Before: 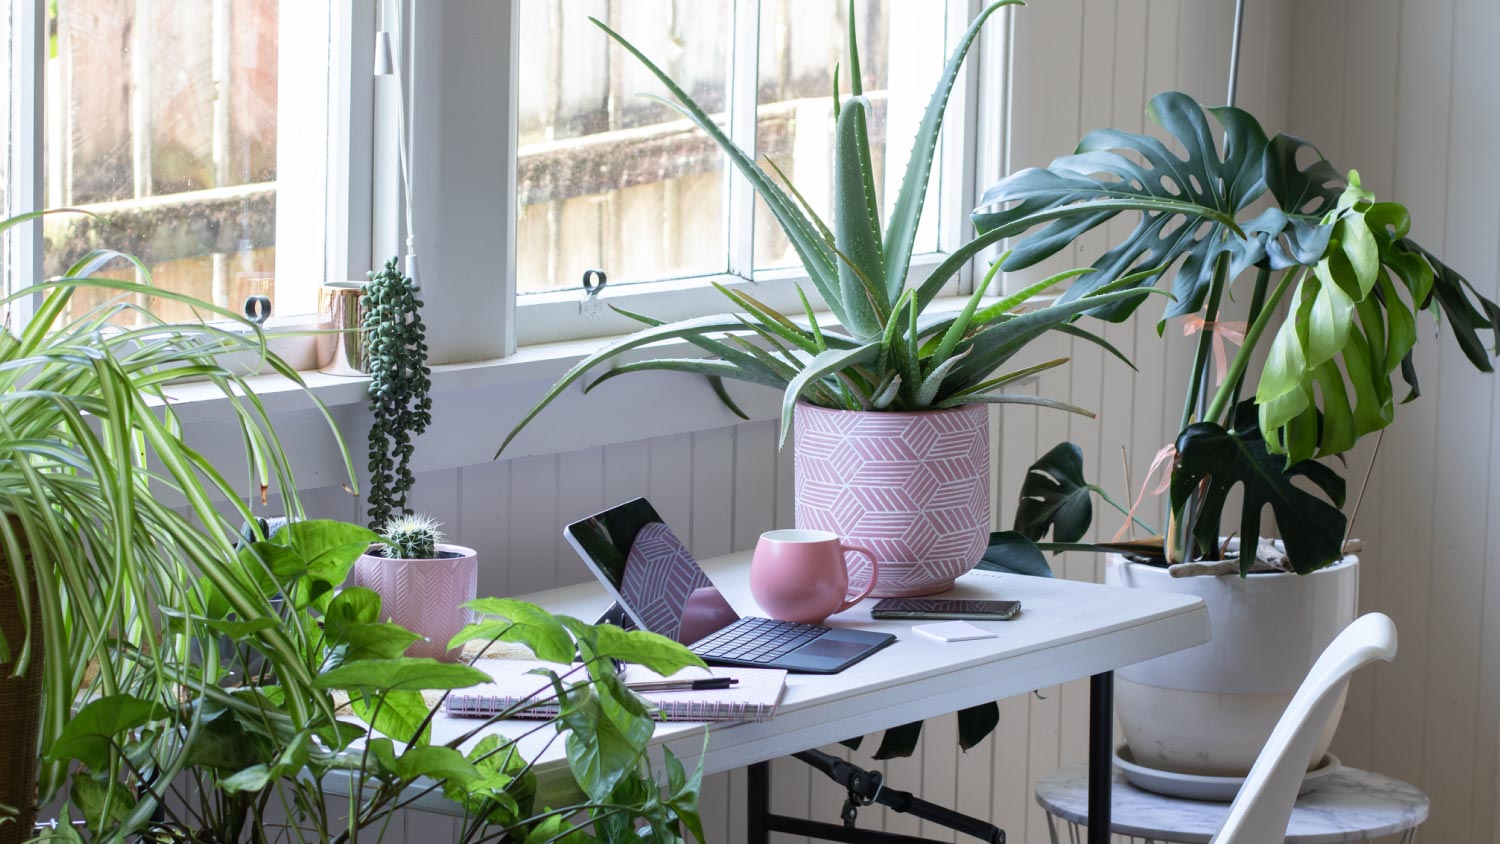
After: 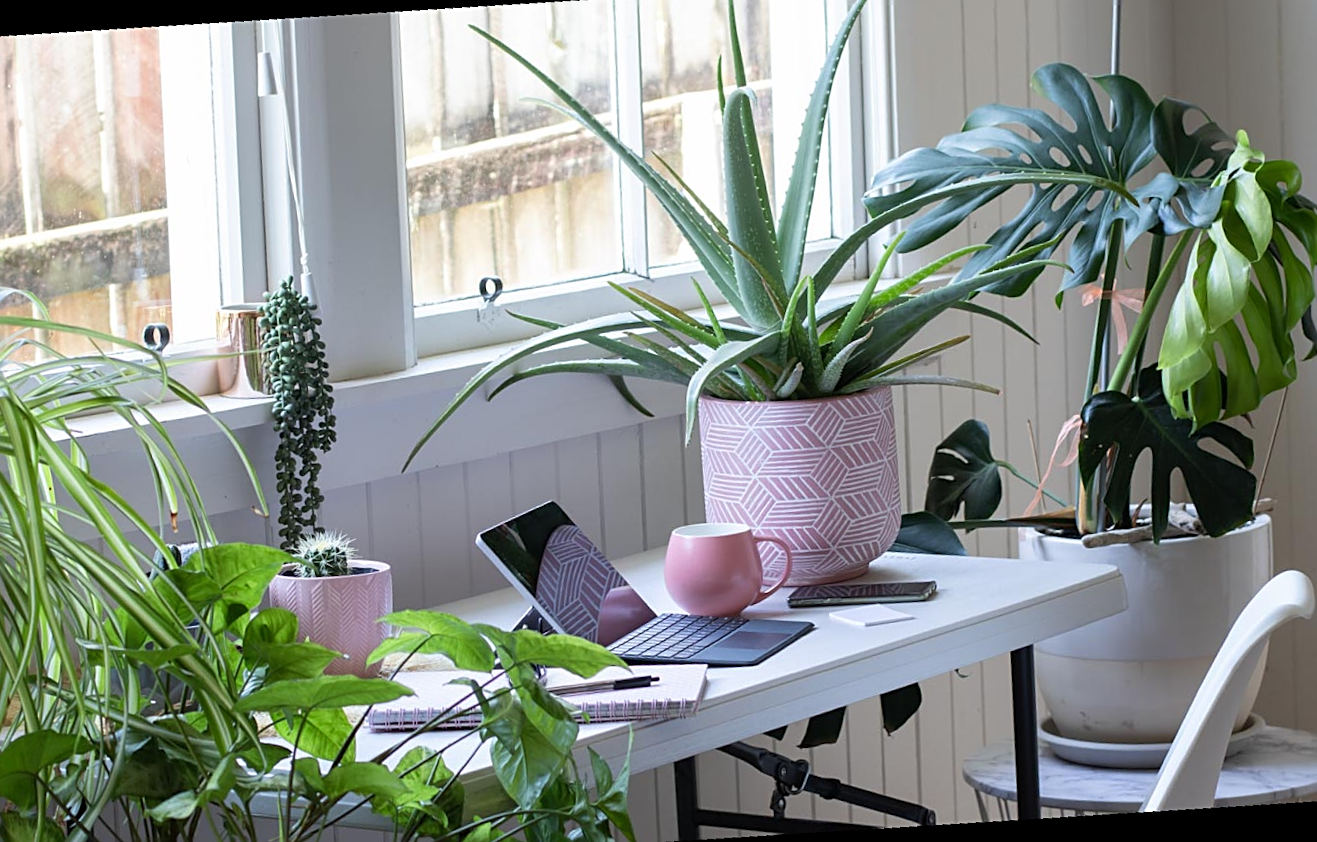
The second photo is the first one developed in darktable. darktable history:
crop and rotate: angle -3.27°, left 5.211%, top 5.211%, right 4.607%, bottom 4.607%
rotate and perspective: rotation -6.83°, automatic cropping off
sharpen: on, module defaults
